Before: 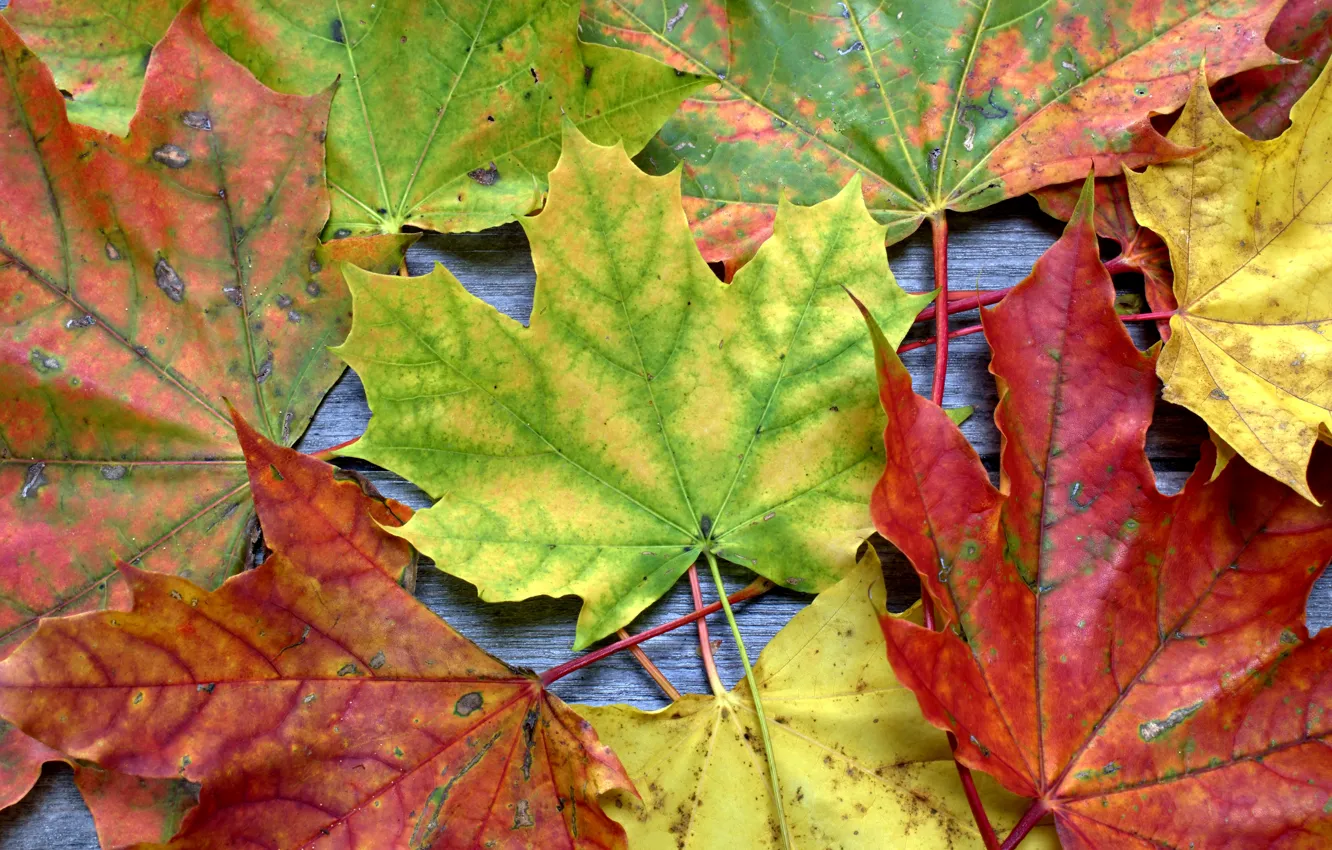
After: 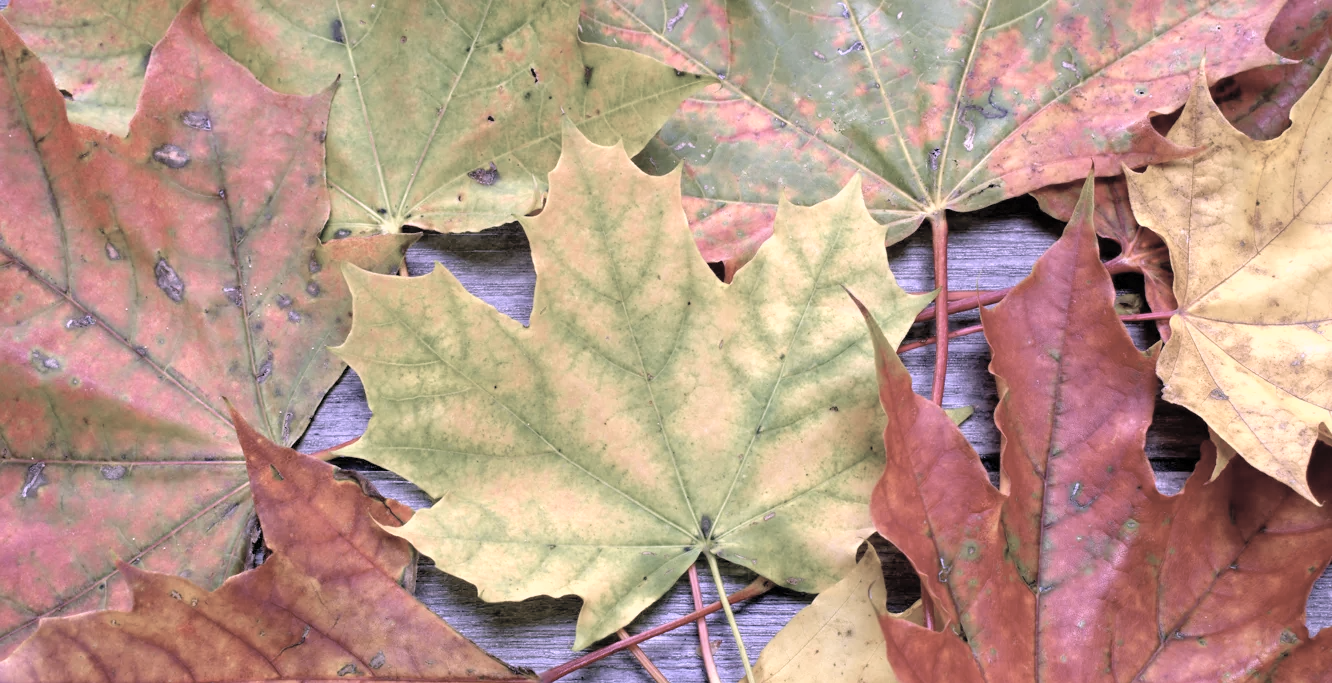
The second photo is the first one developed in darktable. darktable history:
crop: bottom 19.61%
contrast brightness saturation: brightness 0.182, saturation -0.484
color calibration: output R [1.107, -0.012, -0.003, 0], output B [0, 0, 1.308, 0], illuminant as shot in camera, x 0.358, y 0.373, temperature 4628.91 K
